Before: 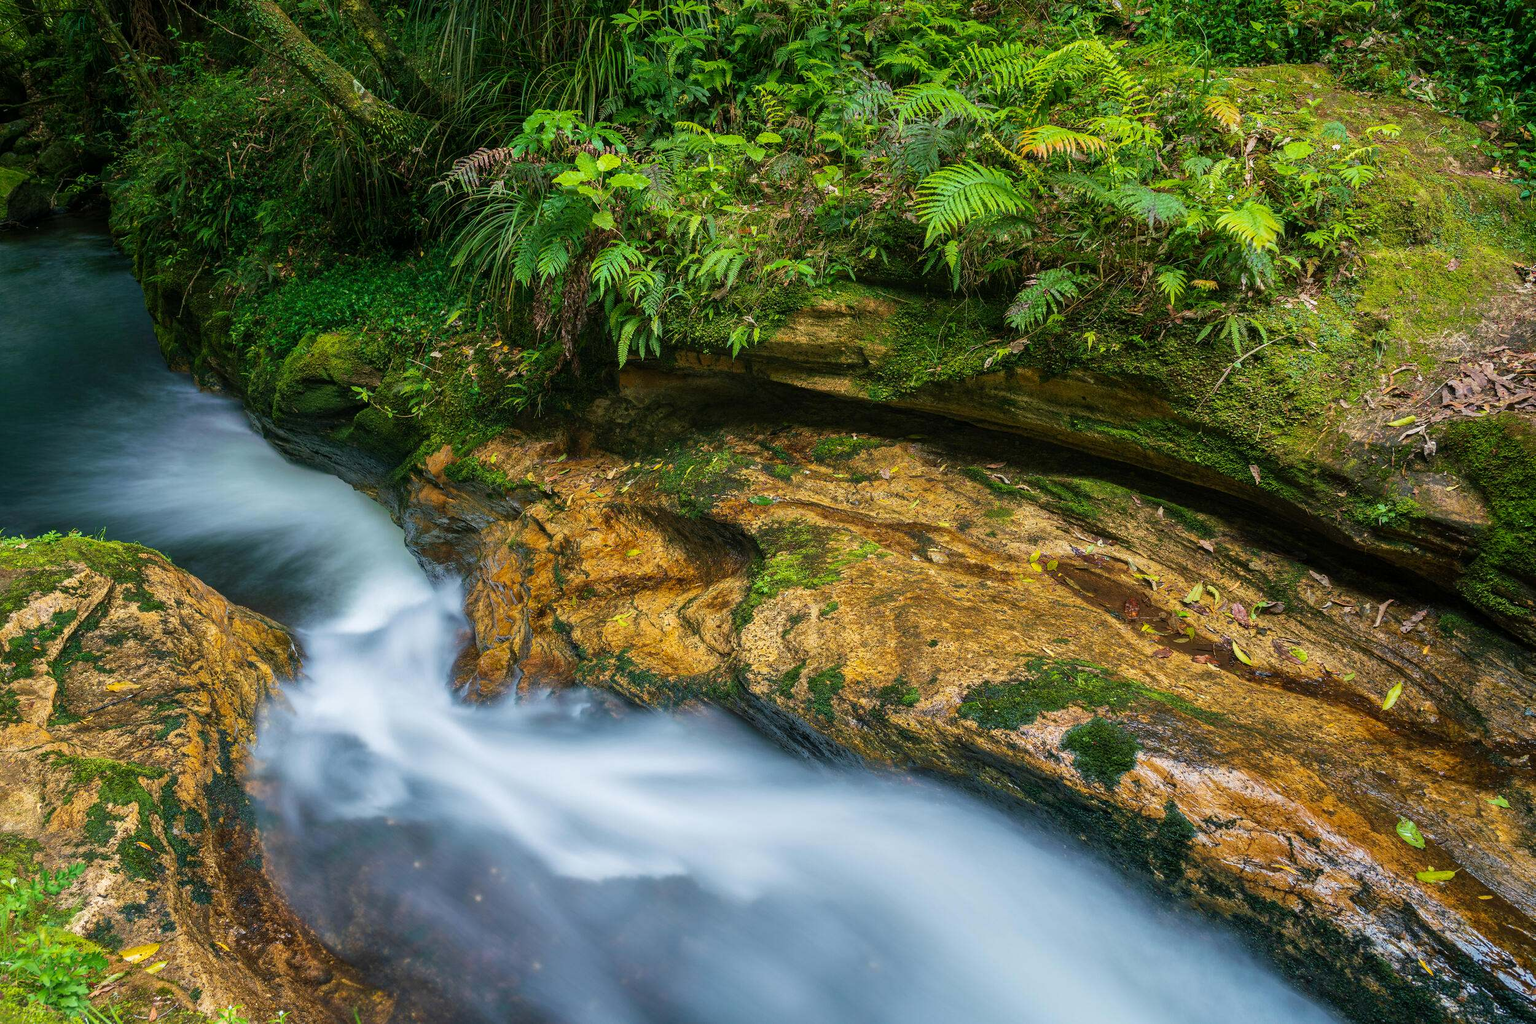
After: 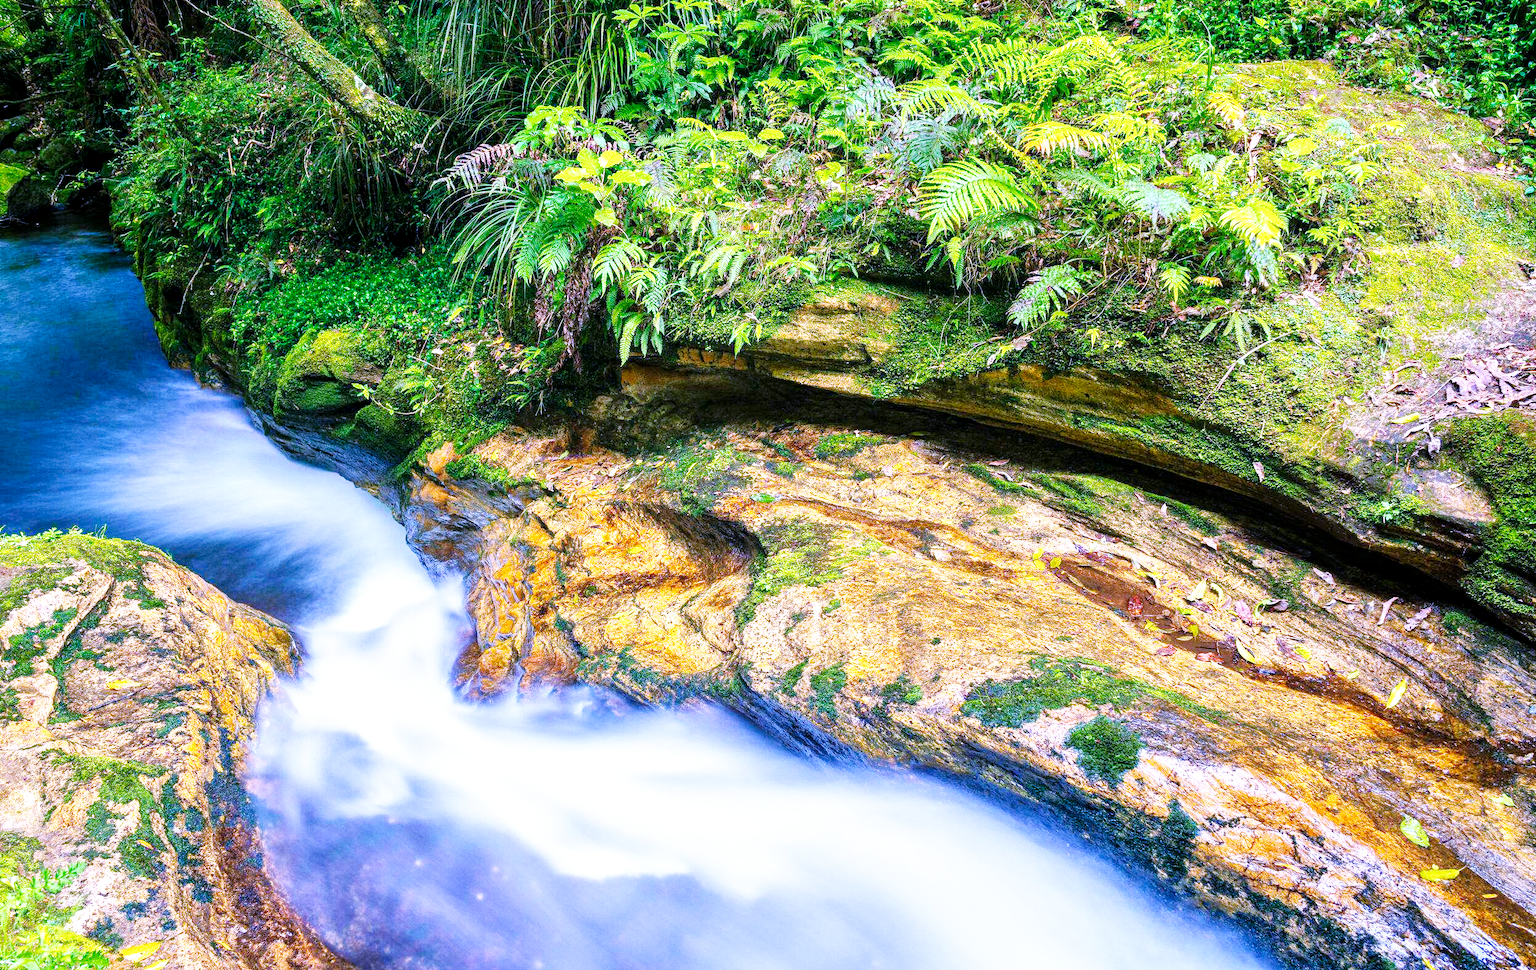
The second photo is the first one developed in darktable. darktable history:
white balance: red 0.98, blue 1.61
grain: coarseness 0.09 ISO
tone equalizer: -8 EV 1 EV, -7 EV 1 EV, -6 EV 1 EV, -5 EV 1 EV, -4 EV 1 EV, -3 EV 0.75 EV, -2 EV 0.5 EV, -1 EV 0.25 EV
base curve: curves: ch0 [(0, 0) (0.007, 0.004) (0.027, 0.03) (0.046, 0.07) (0.207, 0.54) (0.442, 0.872) (0.673, 0.972) (1, 1)], preserve colors none
exposure: exposure -0.048 EV, compensate highlight preservation false
crop: top 0.448%, right 0.264%, bottom 5.045%
local contrast: highlights 100%, shadows 100%, detail 120%, midtone range 0.2
